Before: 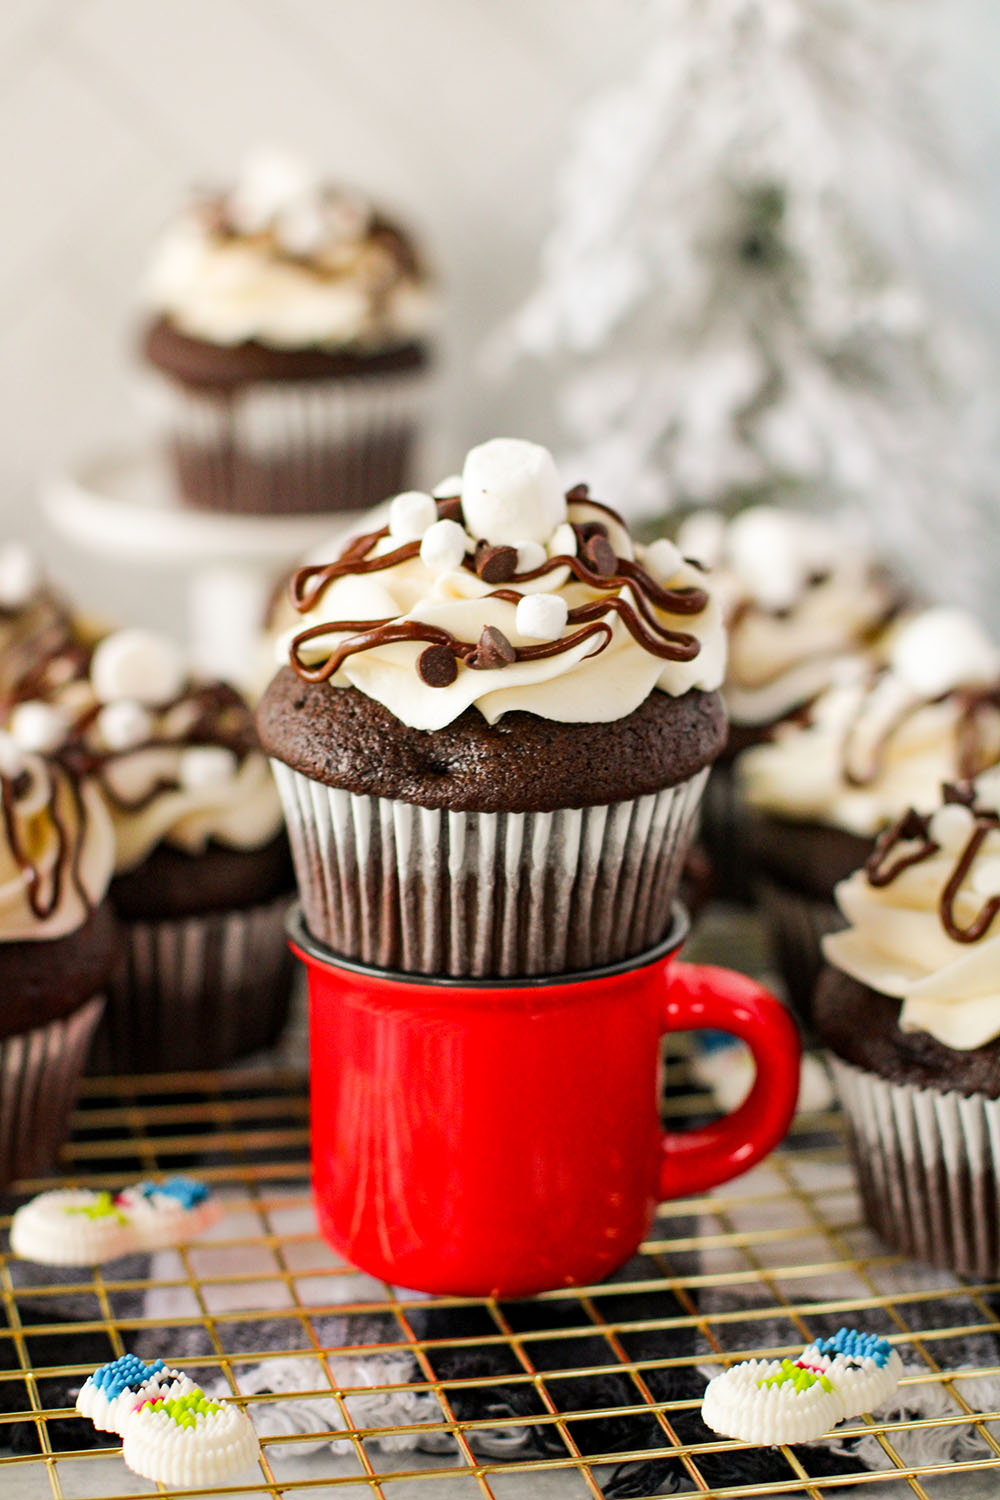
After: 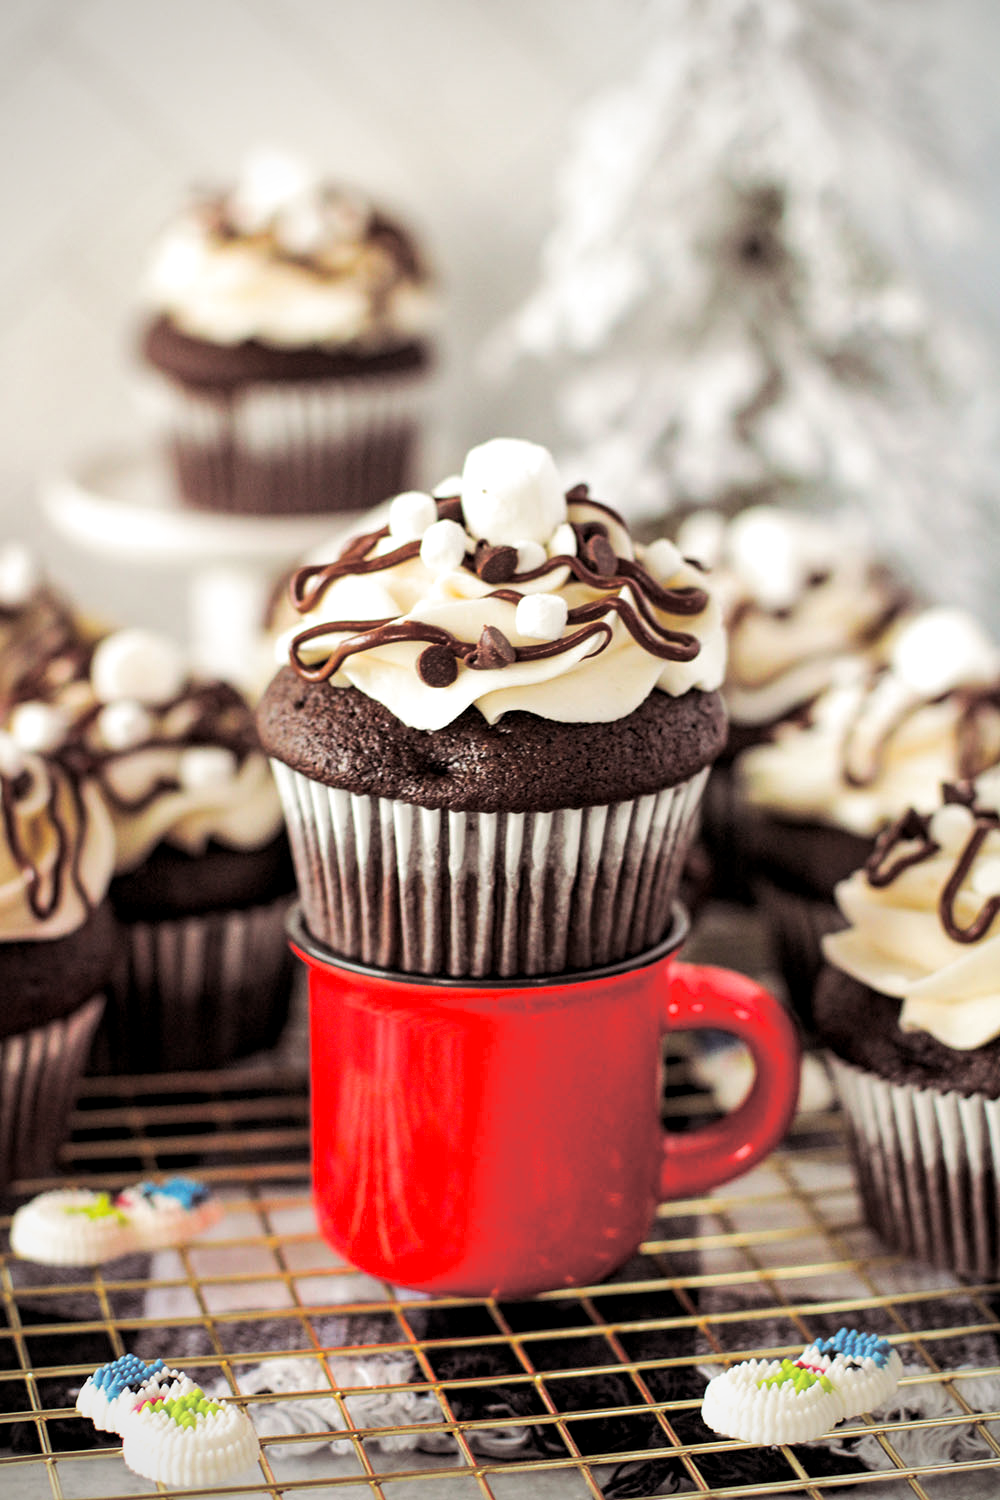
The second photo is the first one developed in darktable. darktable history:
vignetting: fall-off radius 60.92%
local contrast: highlights 100%, shadows 100%, detail 120%, midtone range 0.2
split-toning: shadows › saturation 0.24, highlights › hue 54°, highlights › saturation 0.24
exposure: black level correction 0.001, exposure 0.14 EV, compensate highlight preservation false
